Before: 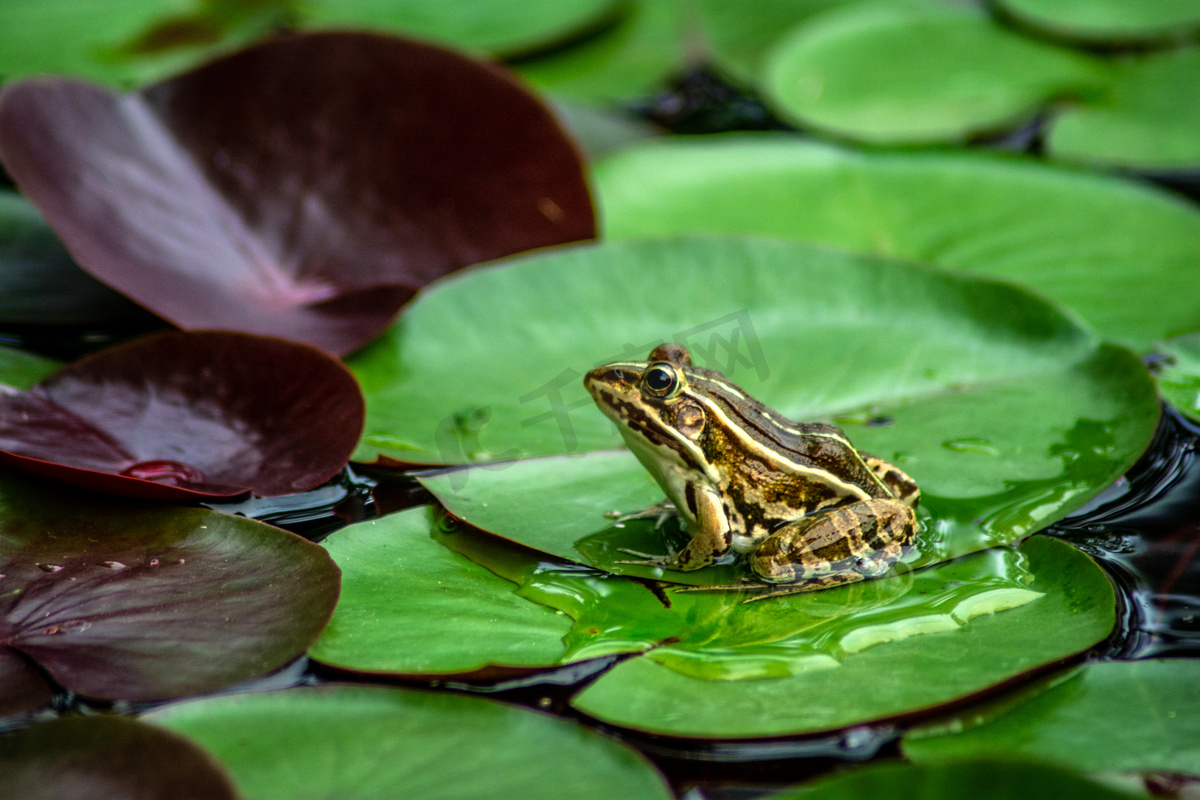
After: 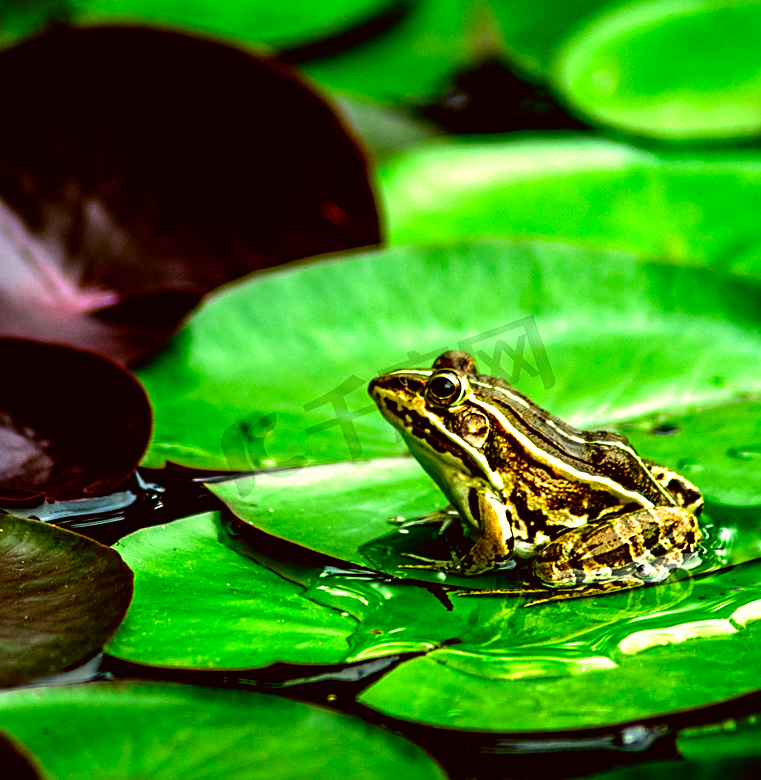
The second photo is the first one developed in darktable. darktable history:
color correction: highlights a* -1.43, highlights b* 10.12, shadows a* 0.395, shadows b* 19.35
contrast brightness saturation: contrast 0.04, saturation 0.16
rotate and perspective: rotation 0.074°, lens shift (vertical) 0.096, lens shift (horizontal) -0.041, crop left 0.043, crop right 0.952, crop top 0.024, crop bottom 0.979
filmic rgb: black relative exposure -8.2 EV, white relative exposure 2.2 EV, threshold 3 EV, hardness 7.11, latitude 85.74%, contrast 1.696, highlights saturation mix -4%, shadows ↔ highlights balance -2.69%, preserve chrominance no, color science v5 (2021), contrast in shadows safe, contrast in highlights safe, enable highlight reconstruction true
crop and rotate: left 15.446%, right 17.836%
sharpen: on, module defaults
